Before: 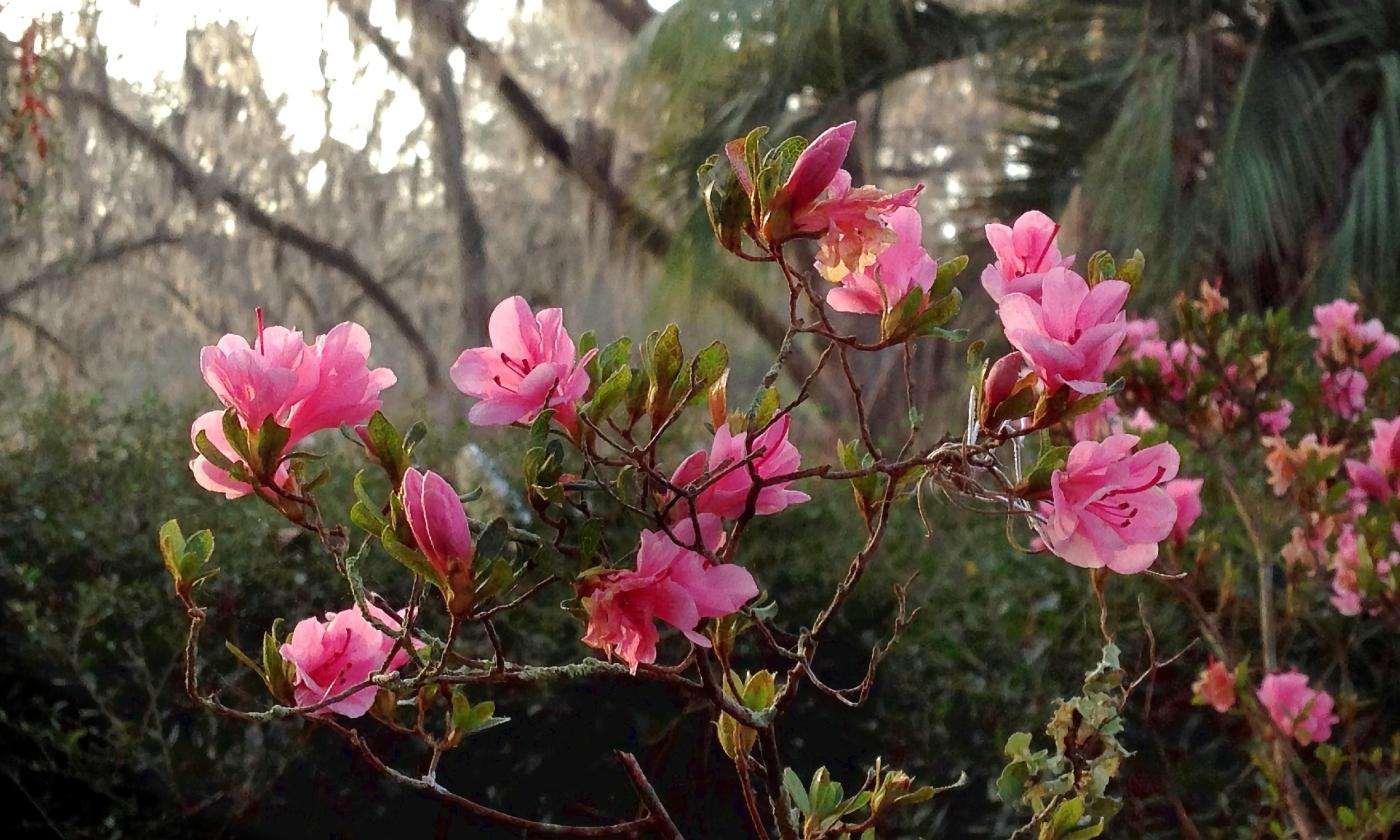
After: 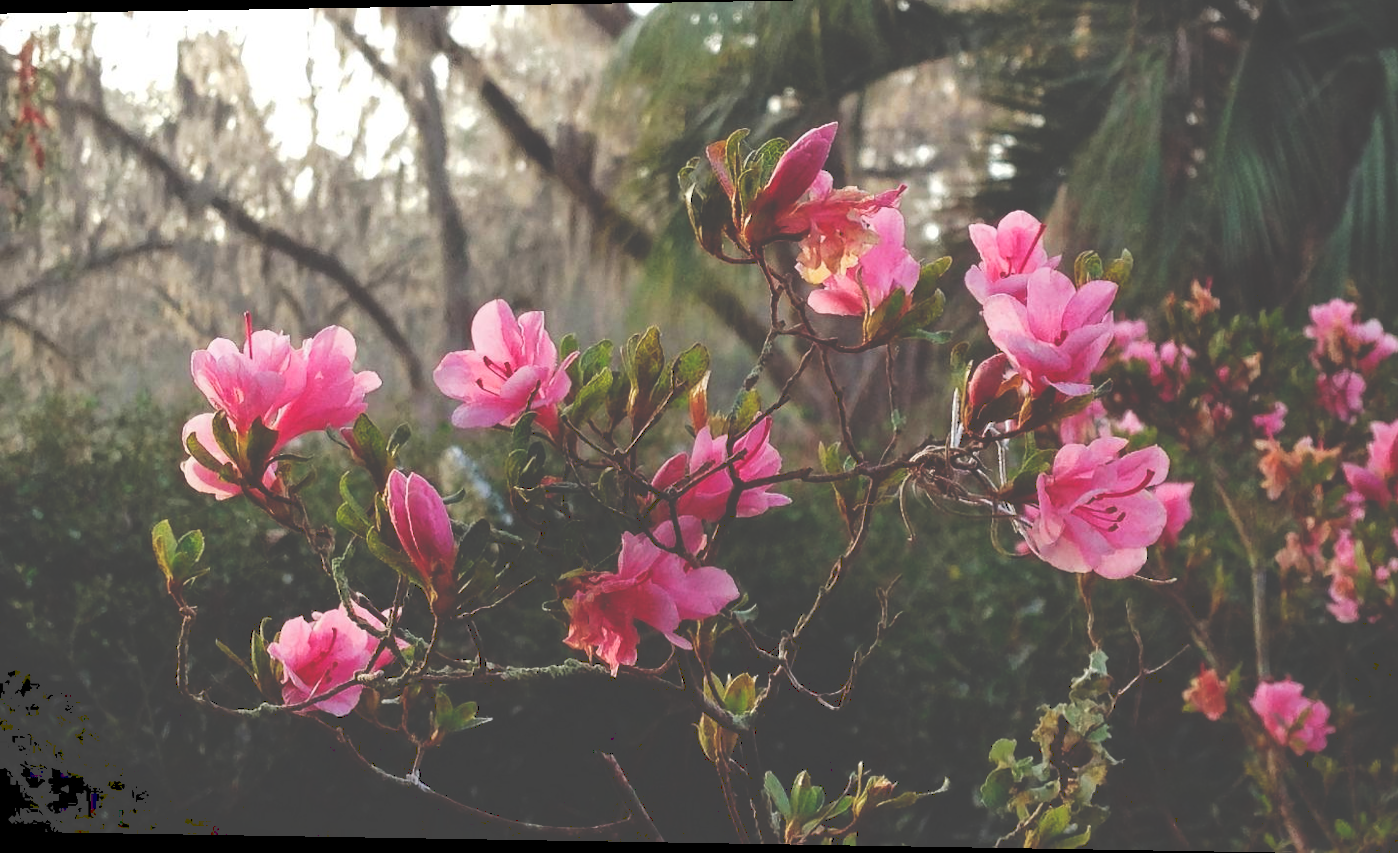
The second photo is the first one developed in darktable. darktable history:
crop: top 1.049%, right 0.001%
tone curve: curves: ch0 [(0, 0) (0.003, 0.273) (0.011, 0.276) (0.025, 0.276) (0.044, 0.28) (0.069, 0.283) (0.1, 0.288) (0.136, 0.293) (0.177, 0.302) (0.224, 0.321) (0.277, 0.349) (0.335, 0.393) (0.399, 0.448) (0.468, 0.51) (0.543, 0.589) (0.623, 0.677) (0.709, 0.761) (0.801, 0.839) (0.898, 0.909) (1, 1)], preserve colors none
rotate and perspective: lens shift (horizontal) -0.055, automatic cropping off
